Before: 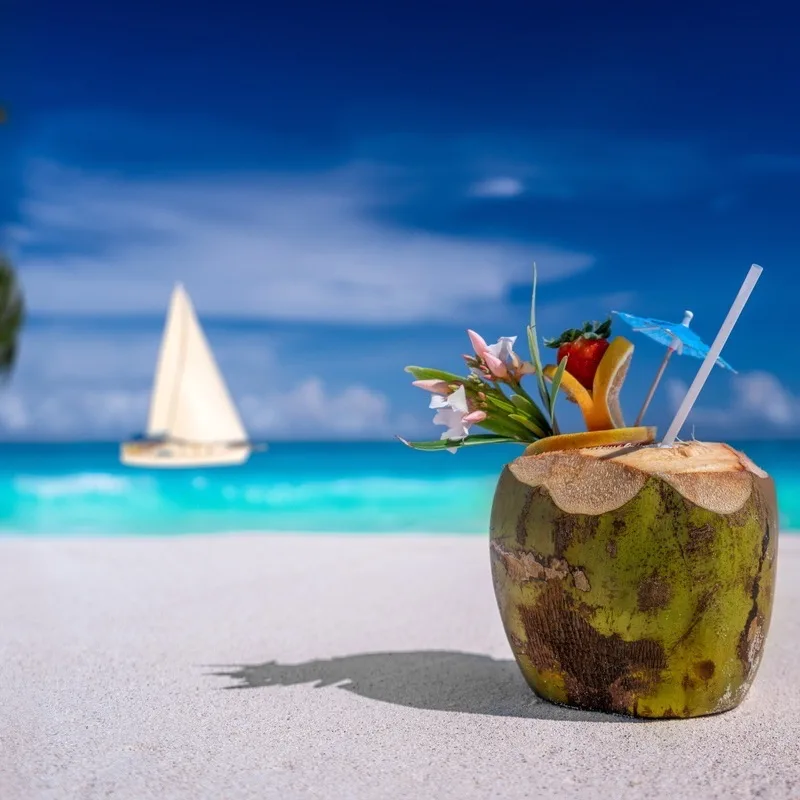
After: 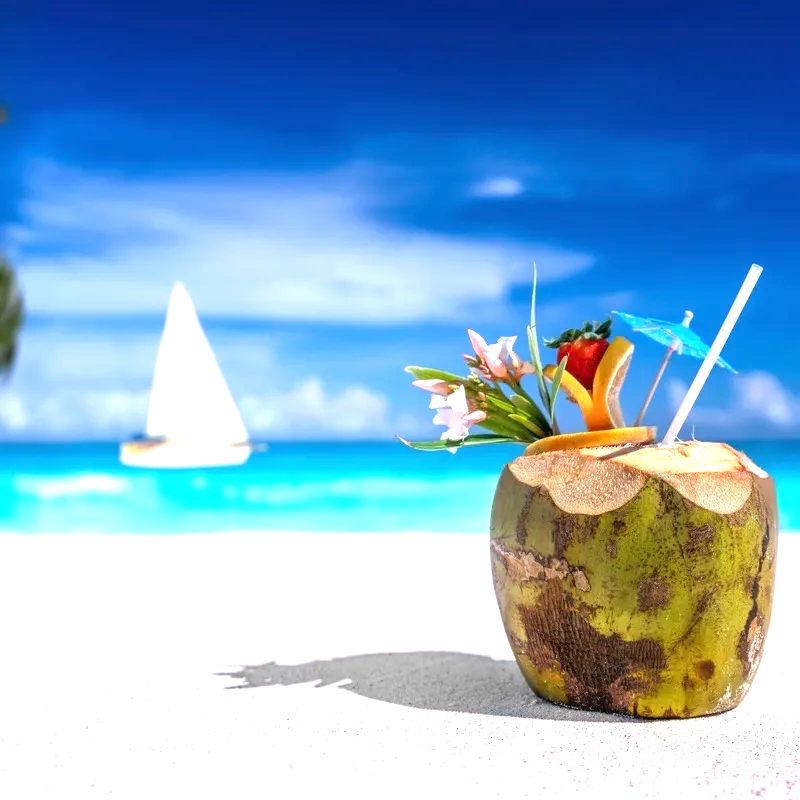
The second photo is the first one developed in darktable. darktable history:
exposure: black level correction 0, exposure 1.2 EV, compensate highlight preservation false
base curve: preserve colors none
